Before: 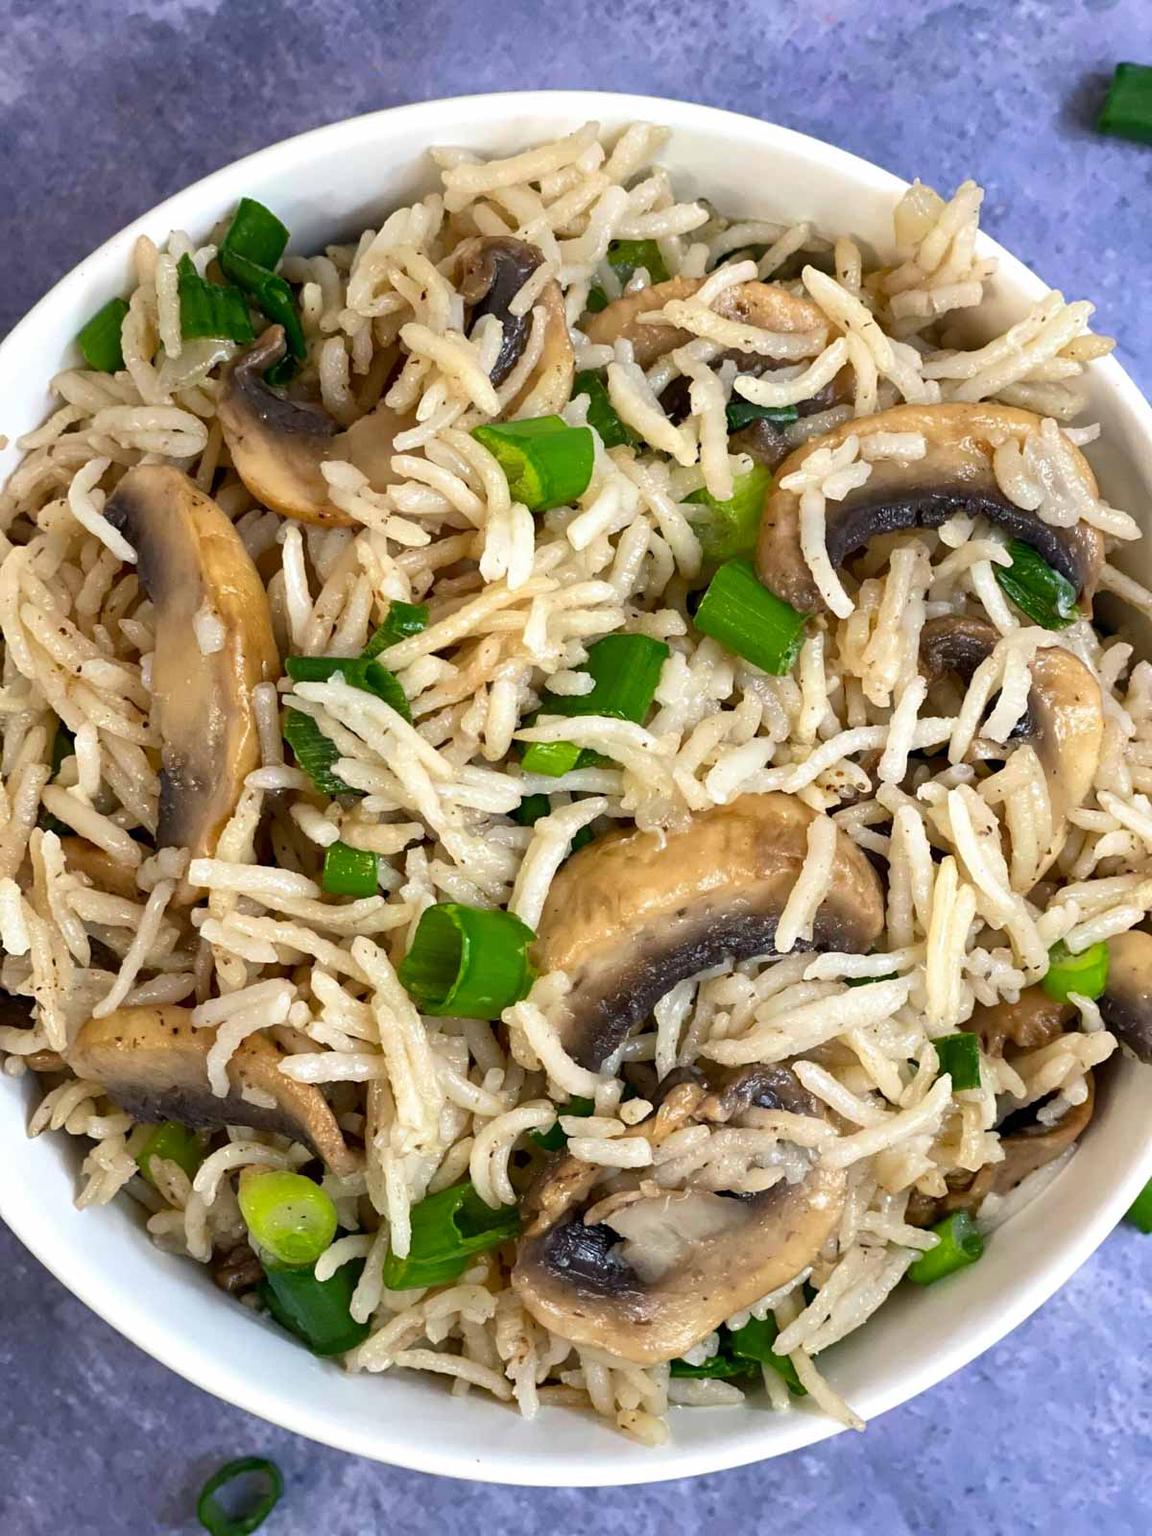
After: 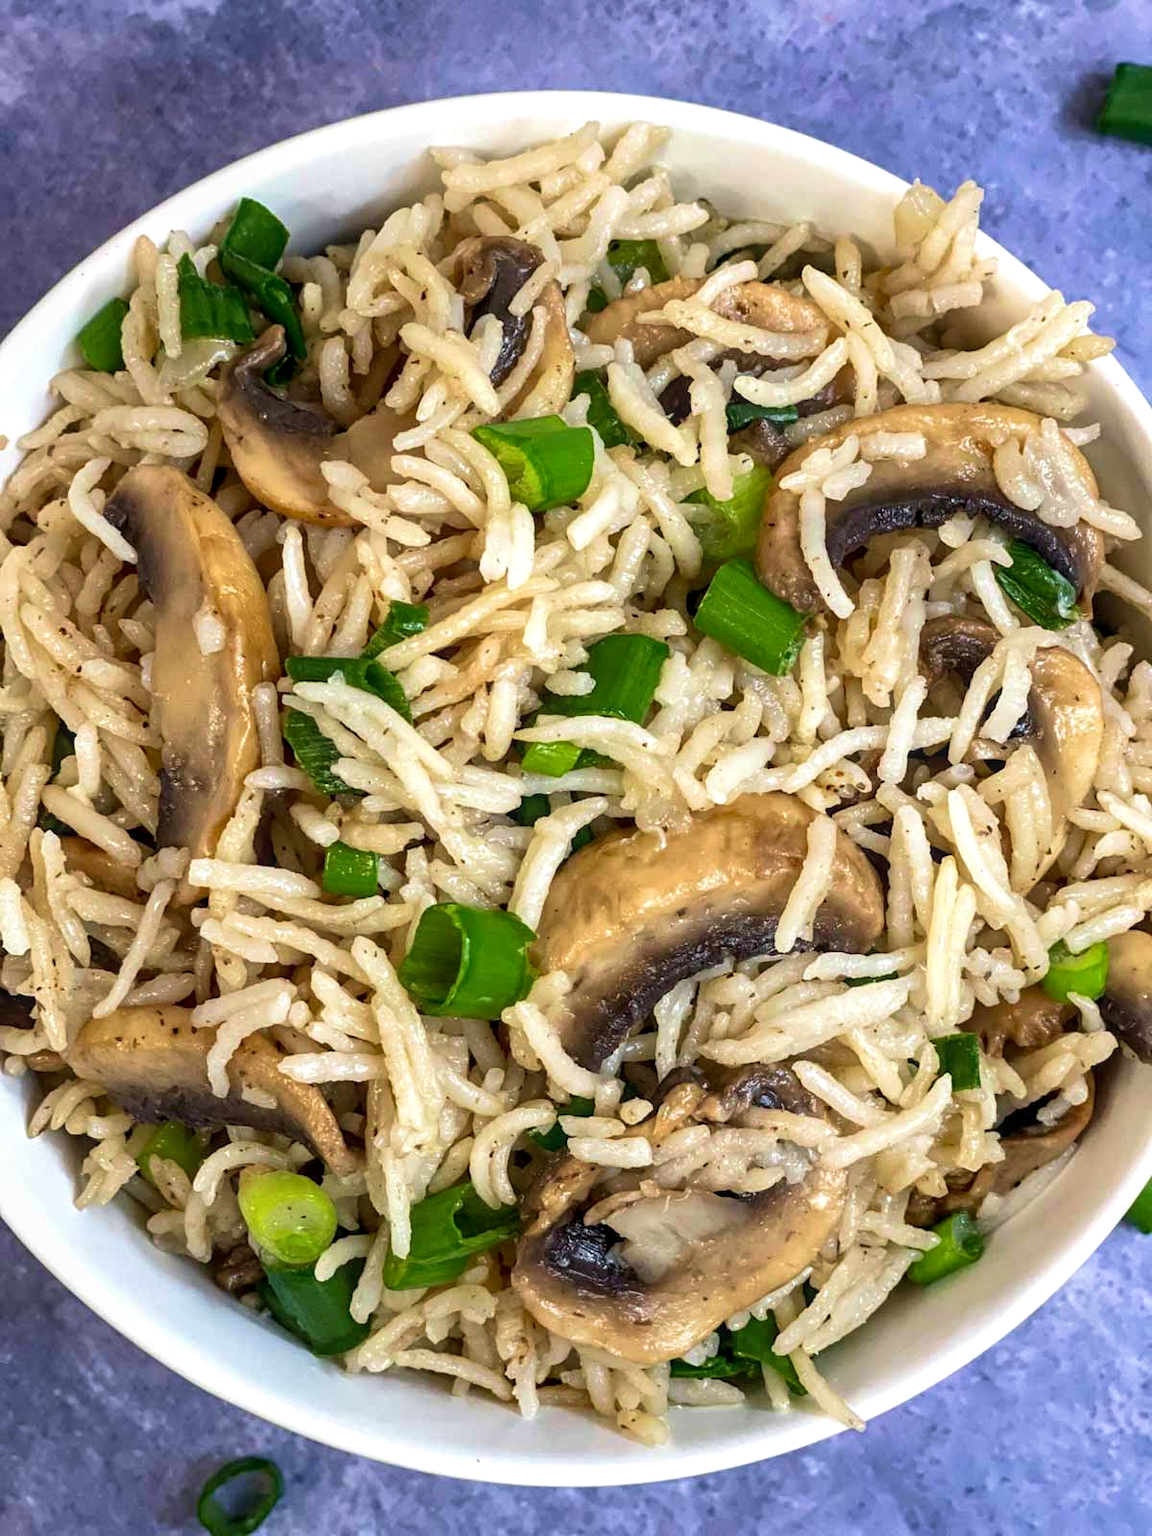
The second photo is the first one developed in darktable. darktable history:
local contrast: on, module defaults
velvia: strength 26.77%
